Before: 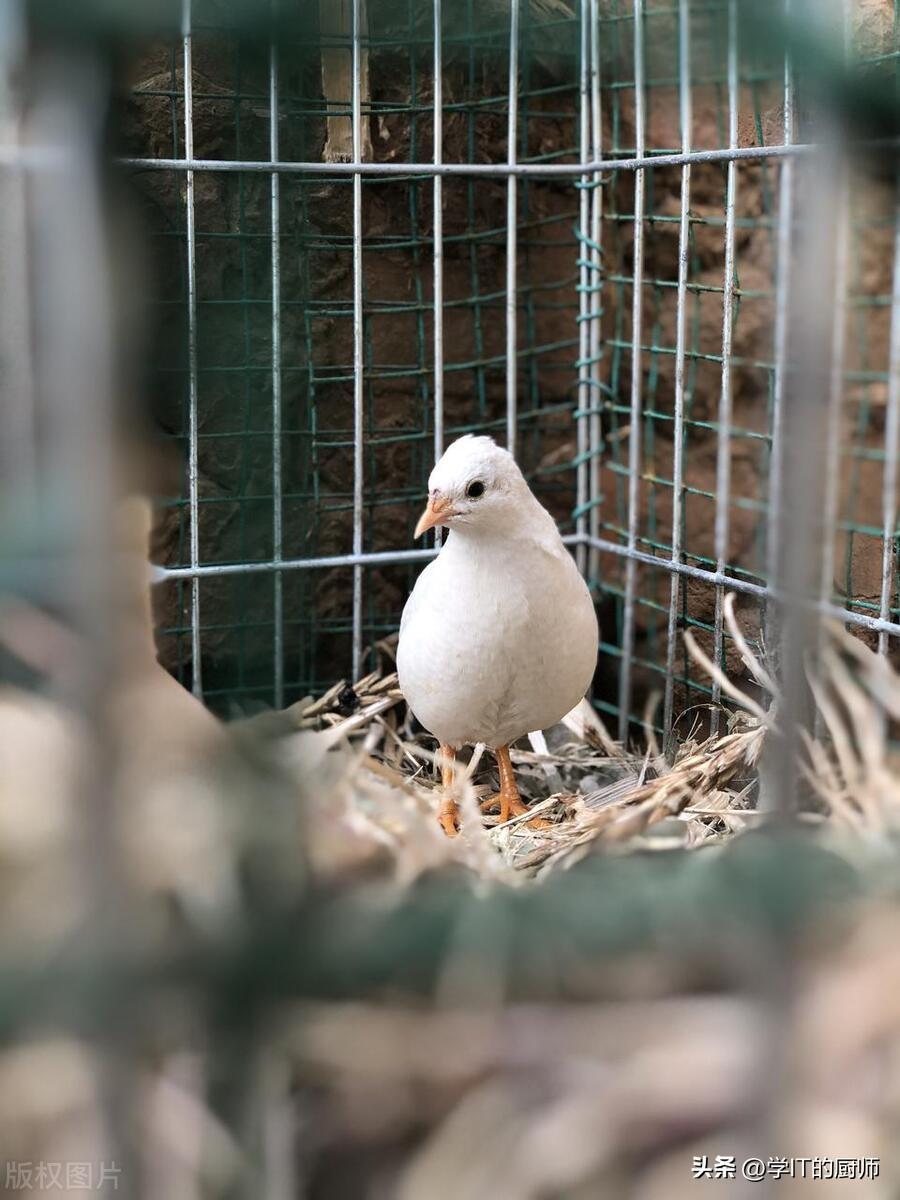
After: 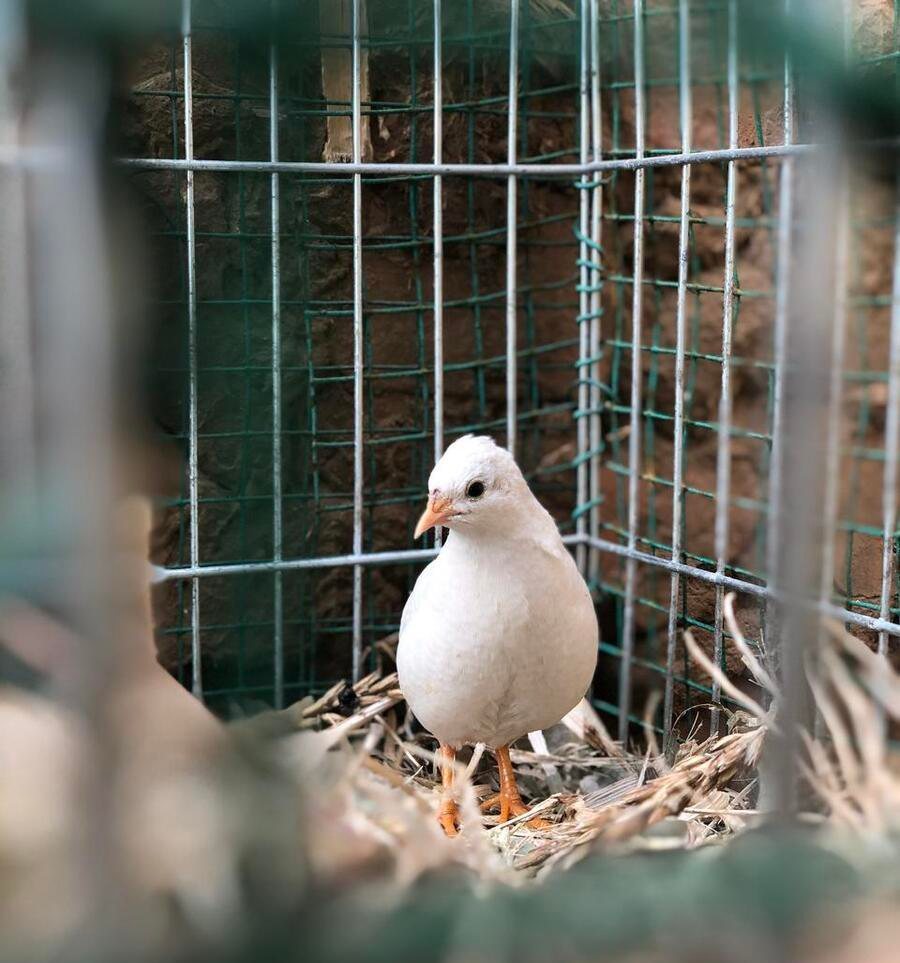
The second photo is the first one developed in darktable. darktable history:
crop: bottom 19.67%
